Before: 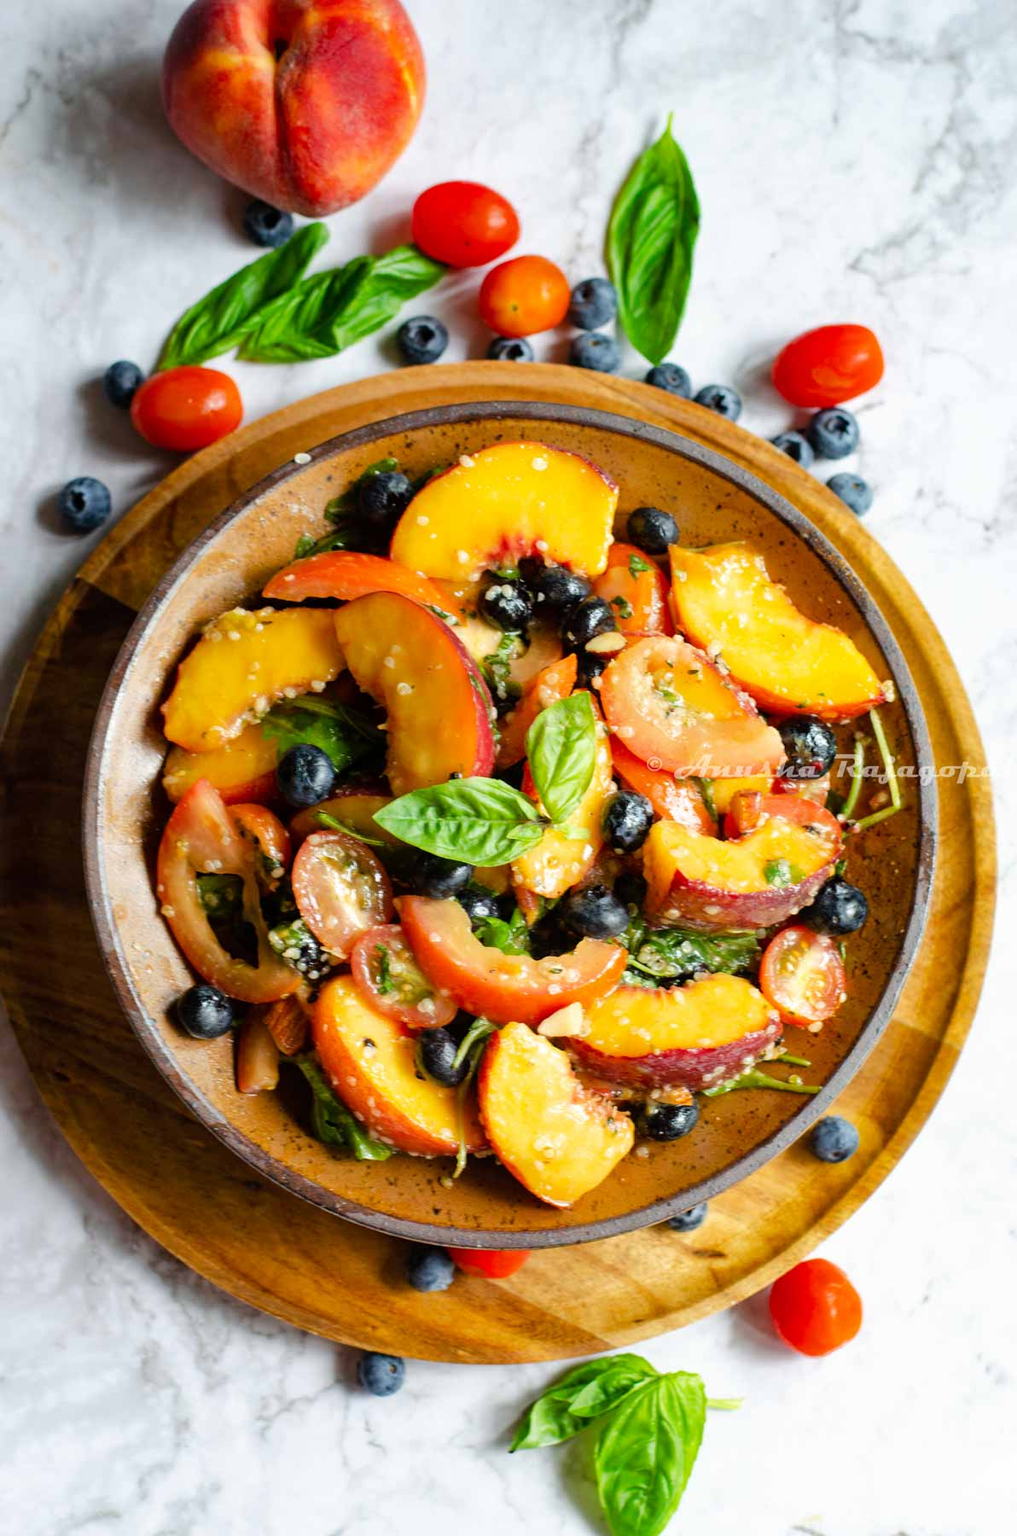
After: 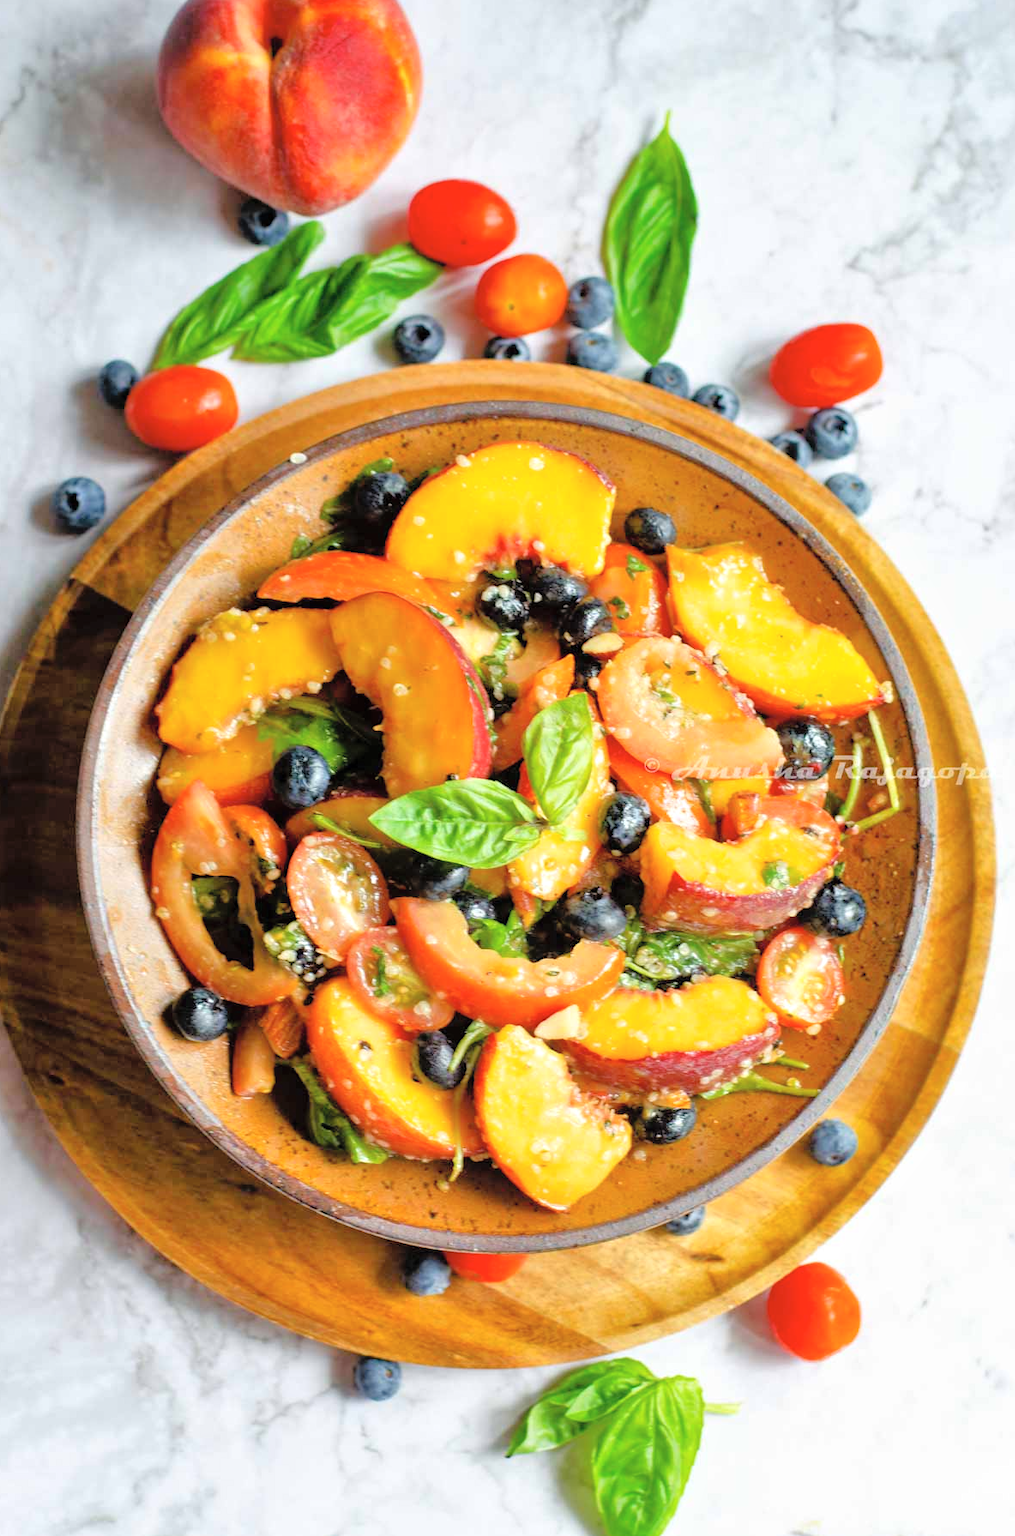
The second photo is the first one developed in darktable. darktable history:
base curve: curves: ch0 [(0, 0) (0.303, 0.277) (1, 1)]
contrast brightness saturation: brightness 0.13
tone equalizer: -7 EV 0.15 EV, -6 EV 0.6 EV, -5 EV 1.15 EV, -4 EV 1.33 EV, -3 EV 1.15 EV, -2 EV 0.6 EV, -1 EV 0.15 EV, mask exposure compensation -0.5 EV
crop and rotate: left 0.614%, top 0.179%, bottom 0.309%
color balance: mode lift, gamma, gain (sRGB)
